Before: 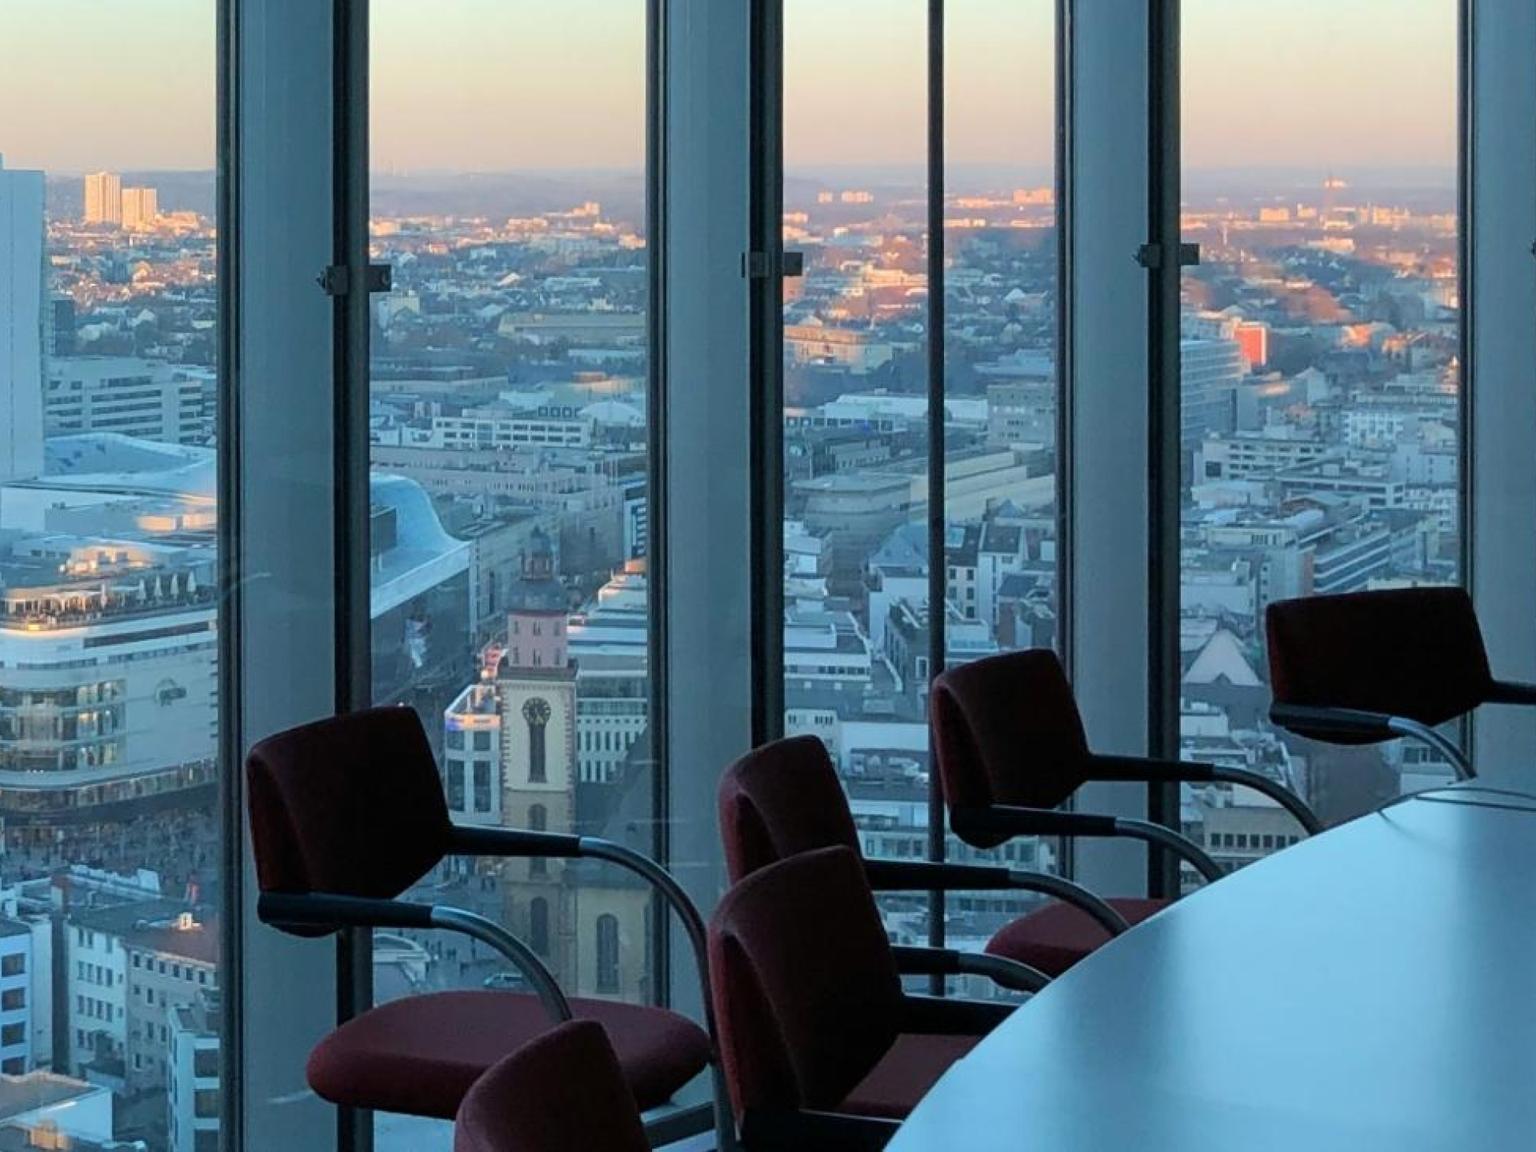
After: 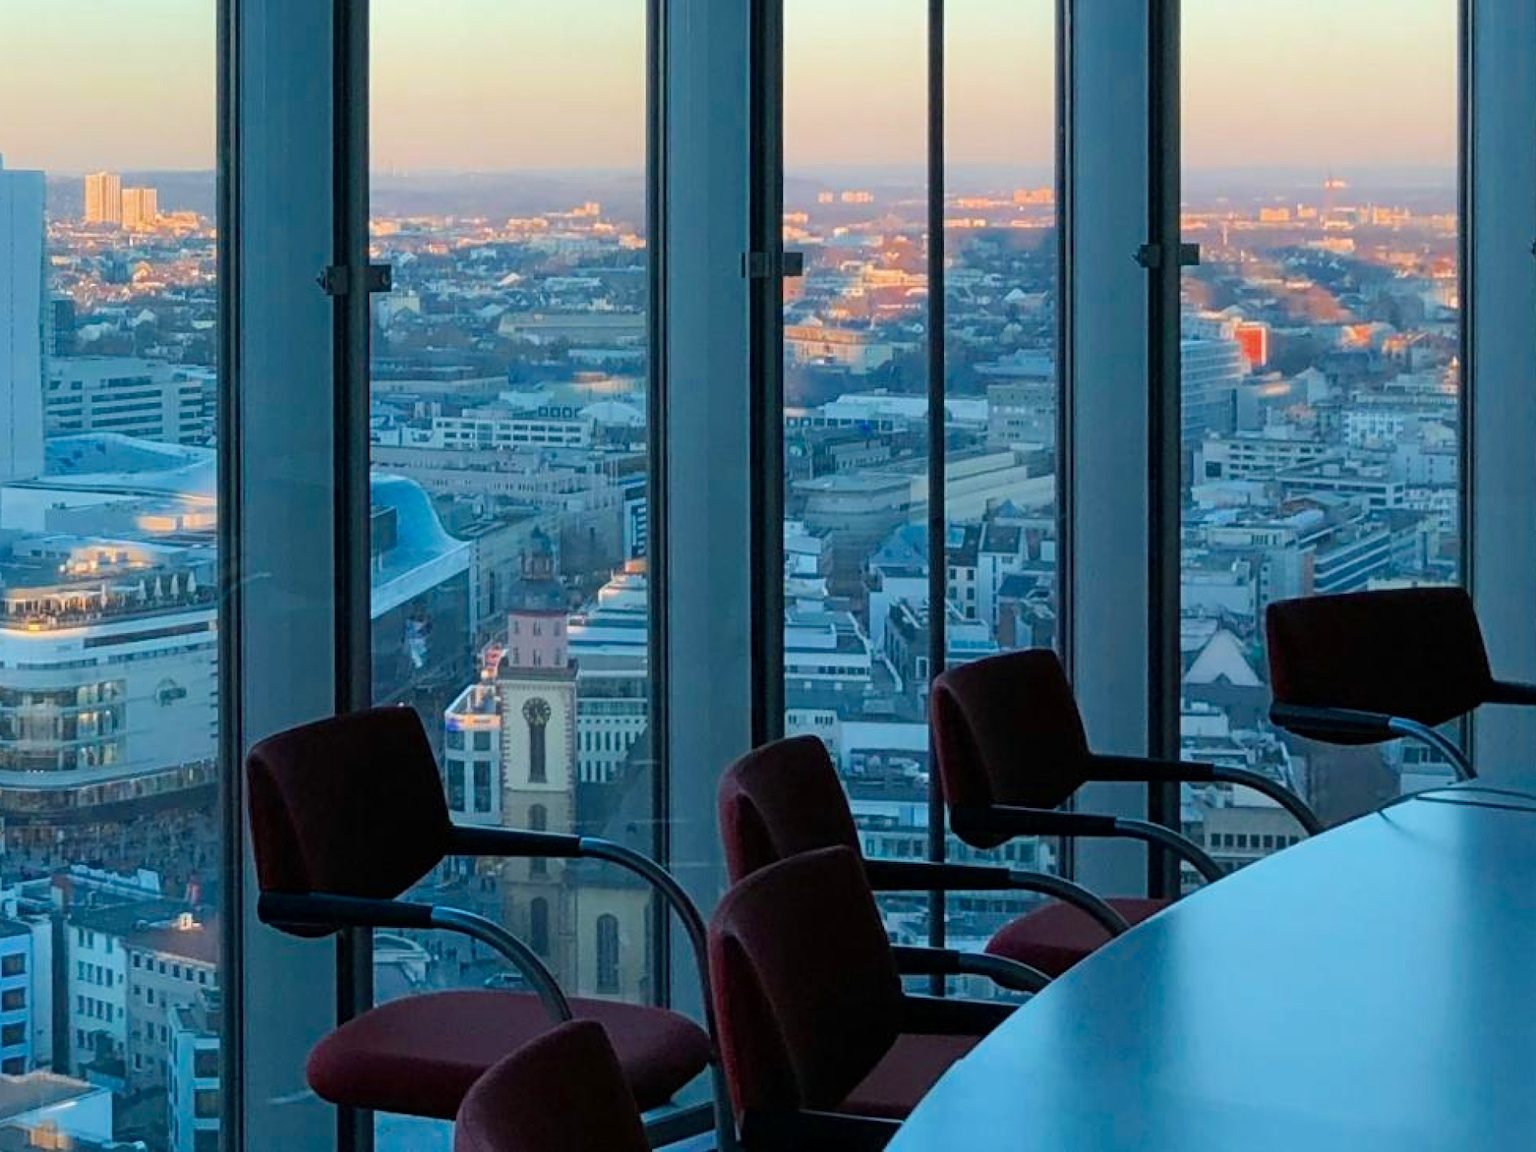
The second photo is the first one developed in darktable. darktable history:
color balance rgb: linear chroma grading › mid-tones 8.048%, perceptual saturation grading › global saturation 19.767%, saturation formula JzAzBz (2021)
